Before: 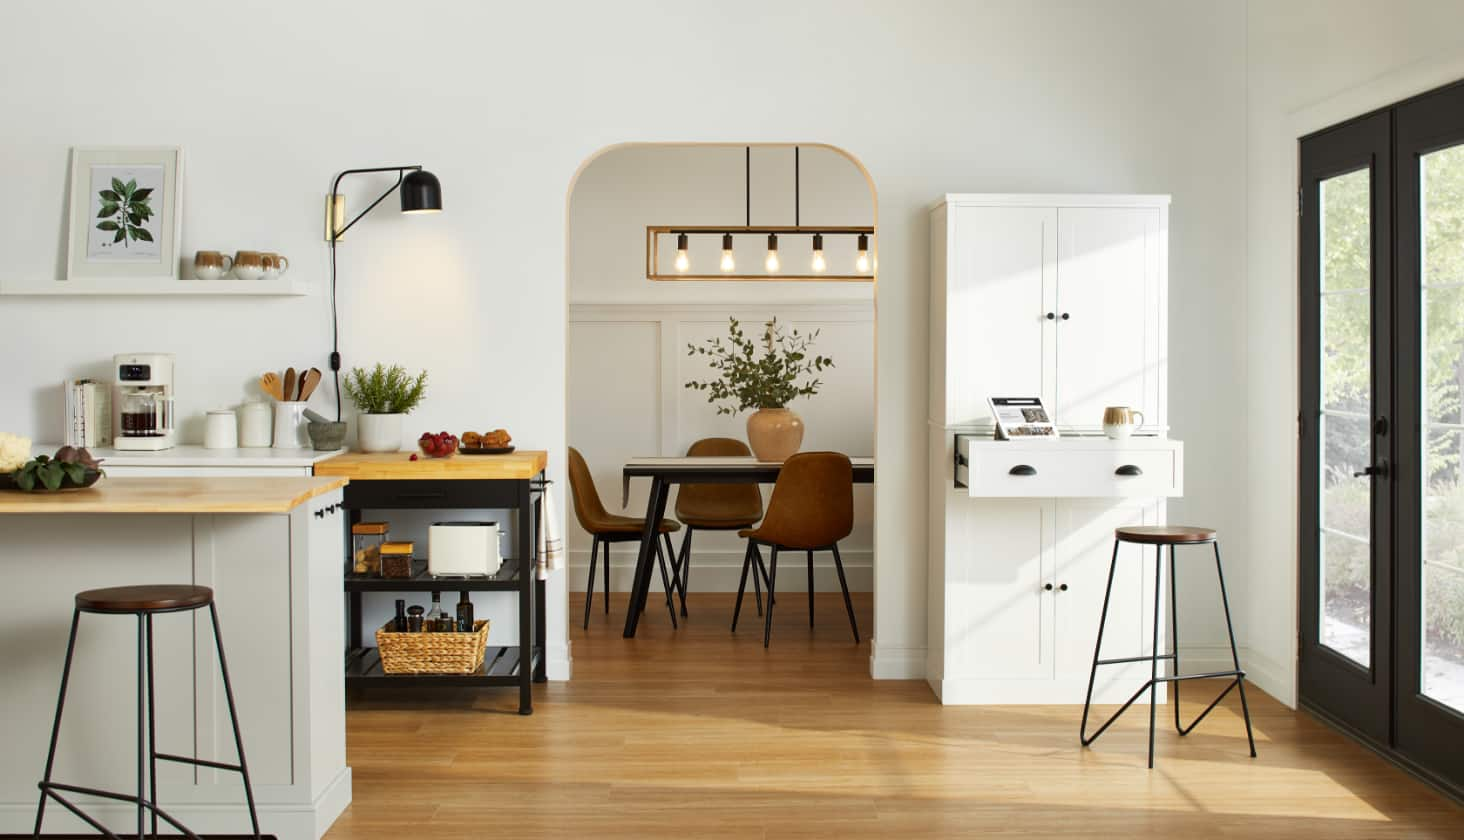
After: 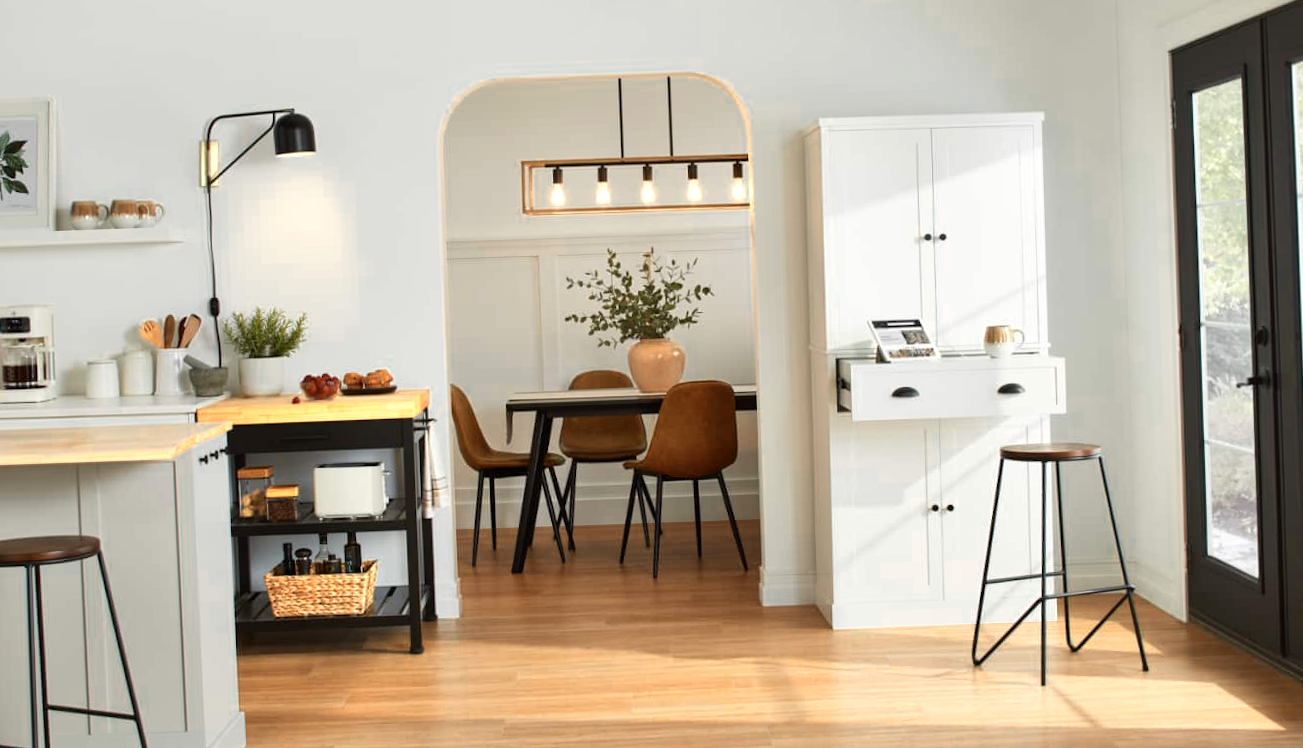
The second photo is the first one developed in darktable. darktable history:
crop and rotate: angle 1.96°, left 5.673%, top 5.673%
color zones: curves: ch0 [(0.018, 0.548) (0.197, 0.654) (0.425, 0.447) (0.605, 0.658) (0.732, 0.579)]; ch1 [(0.105, 0.531) (0.224, 0.531) (0.386, 0.39) (0.618, 0.456) (0.732, 0.456) (0.956, 0.421)]; ch2 [(0.039, 0.583) (0.215, 0.465) (0.399, 0.544) (0.465, 0.548) (0.614, 0.447) (0.724, 0.43) (0.882, 0.623) (0.956, 0.632)]
